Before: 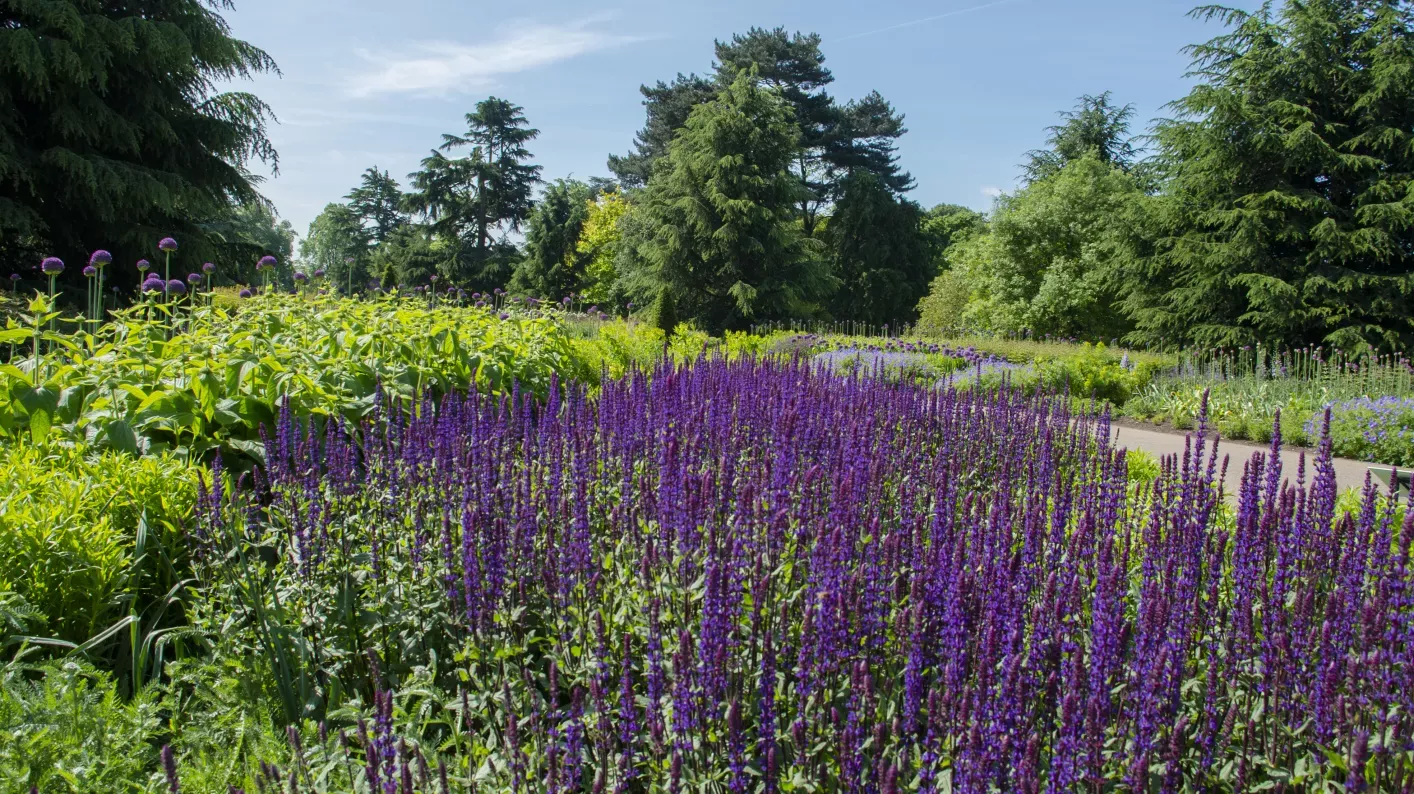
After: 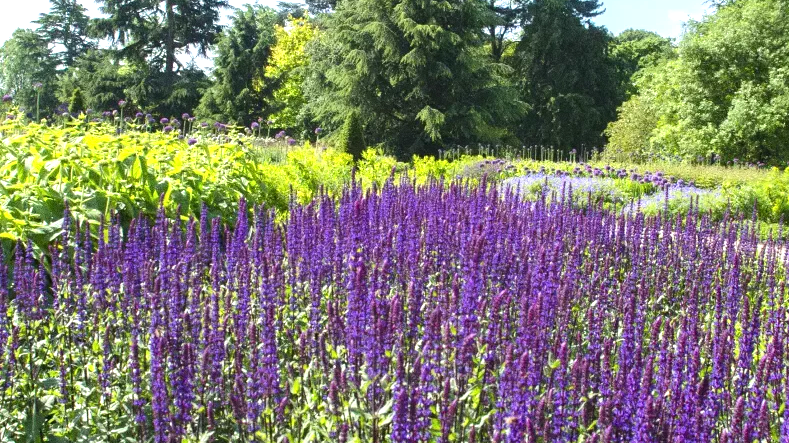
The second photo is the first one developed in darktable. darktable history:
exposure: black level correction 0, exposure 1 EV, compensate exposure bias true, compensate highlight preservation false
crop and rotate: left 22.13%, top 22.054%, right 22.026%, bottom 22.102%
grain: coarseness 11.82 ISO, strength 36.67%, mid-tones bias 74.17%
